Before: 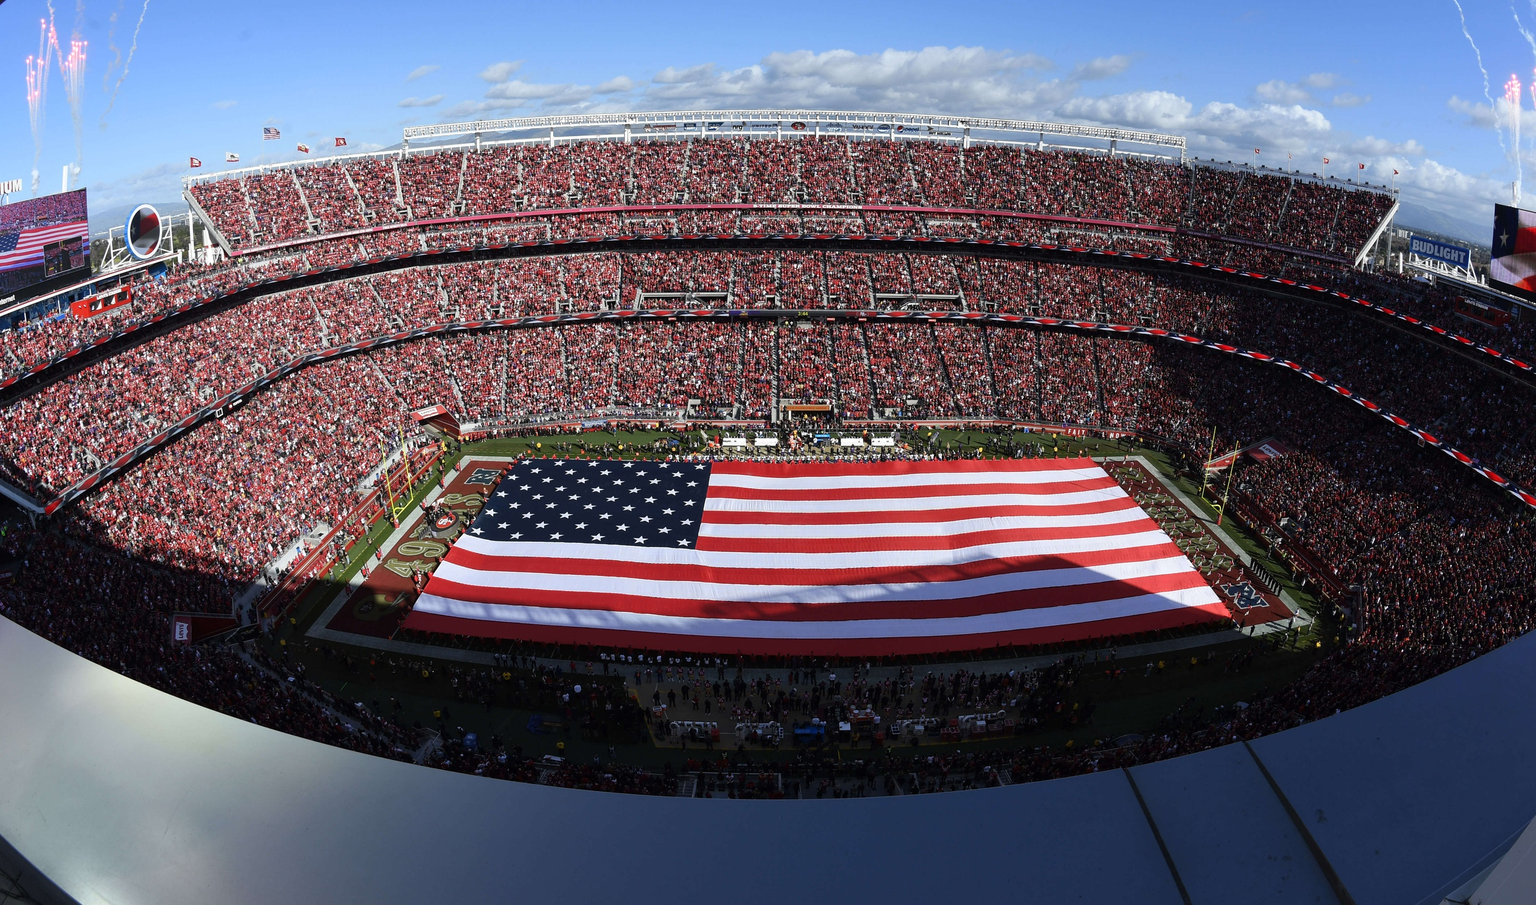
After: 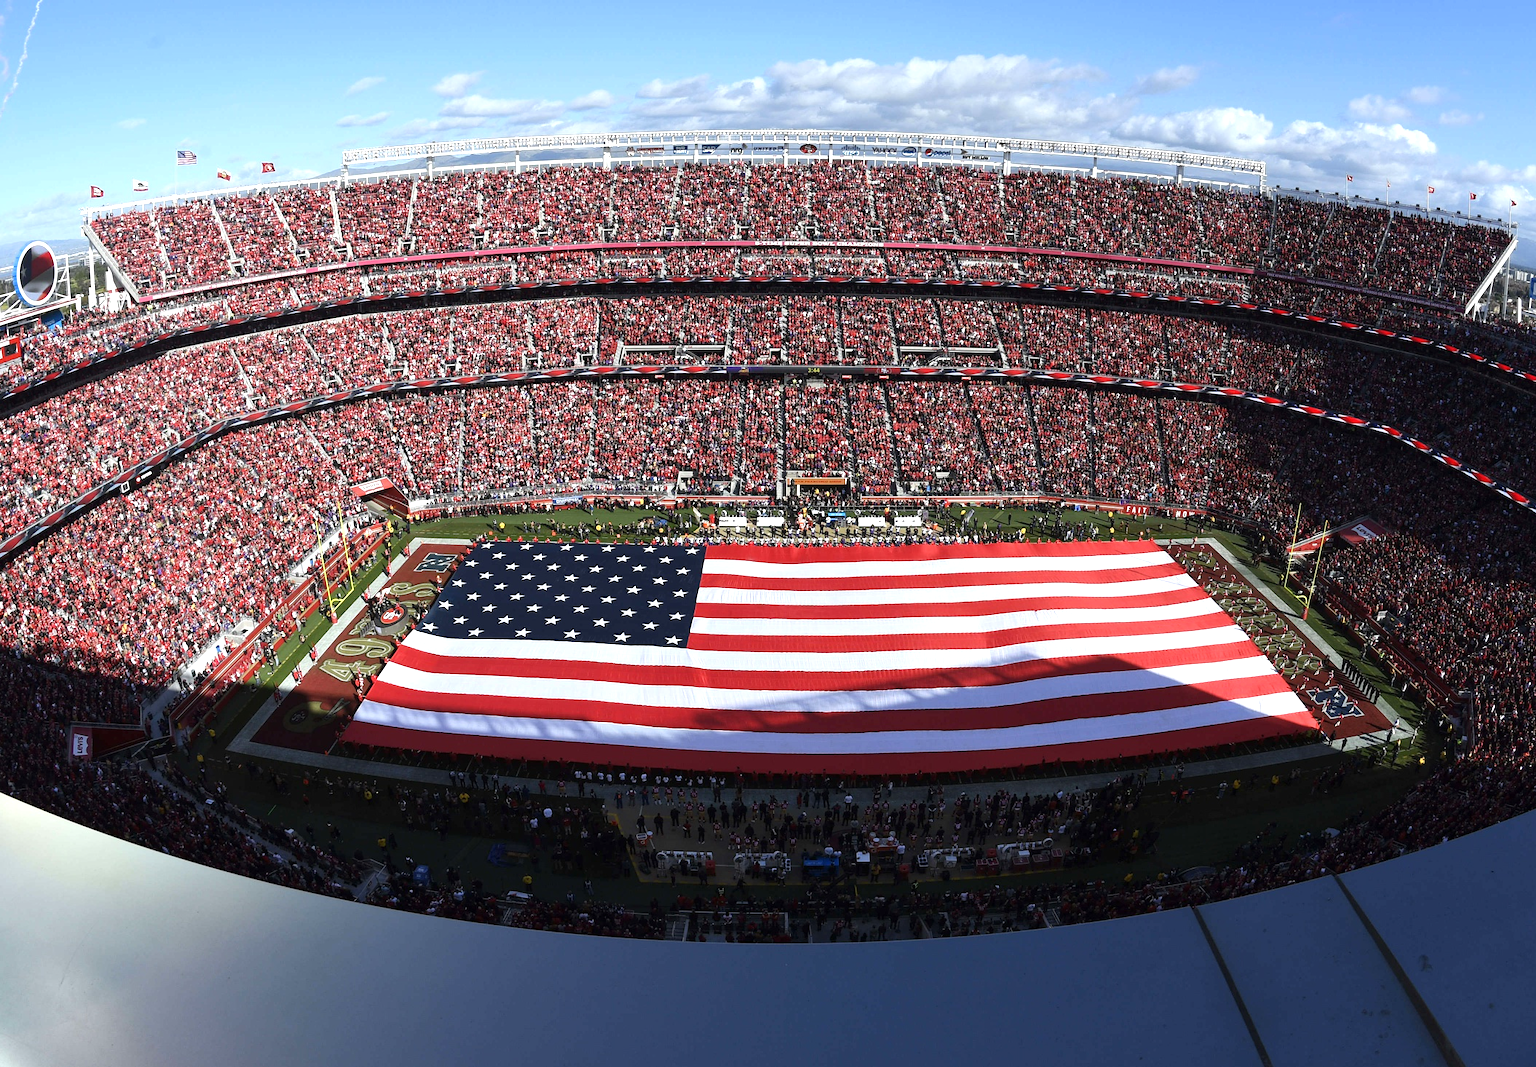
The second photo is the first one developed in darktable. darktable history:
crop: left 7.391%, right 7.831%
exposure: exposure 0.564 EV, compensate exposure bias true, compensate highlight preservation false
